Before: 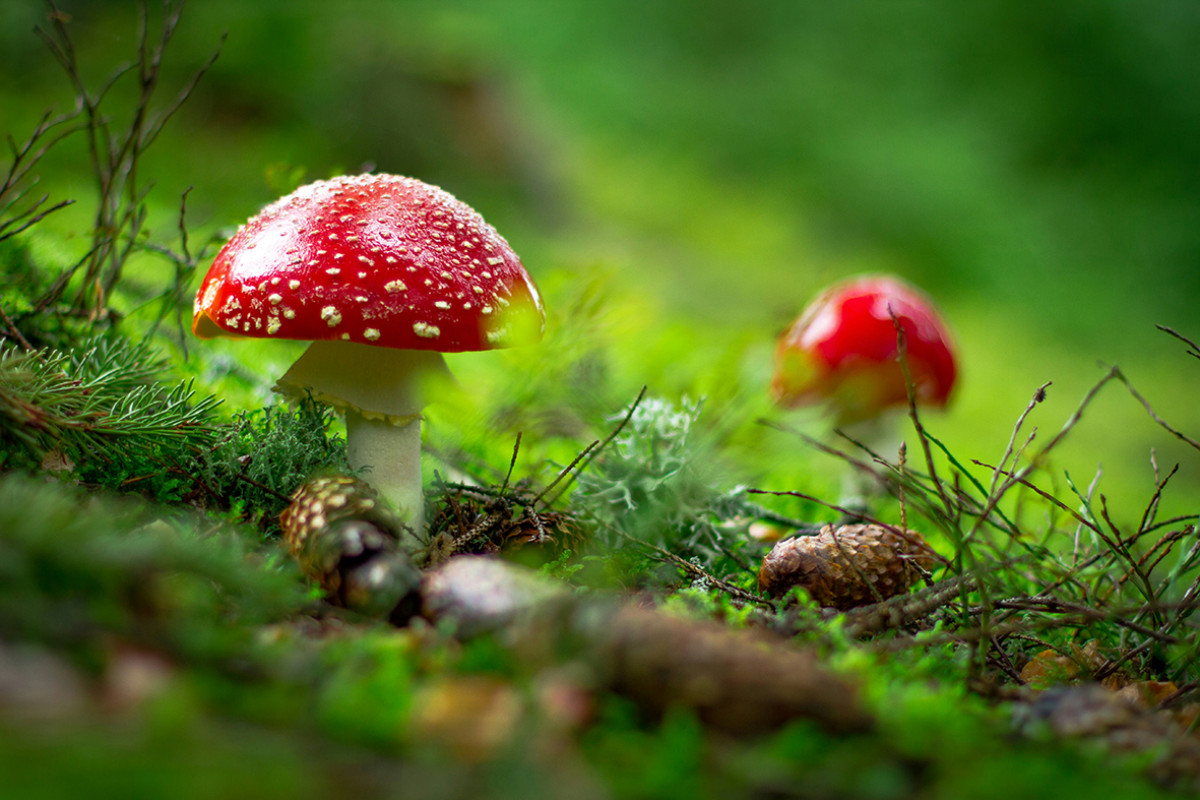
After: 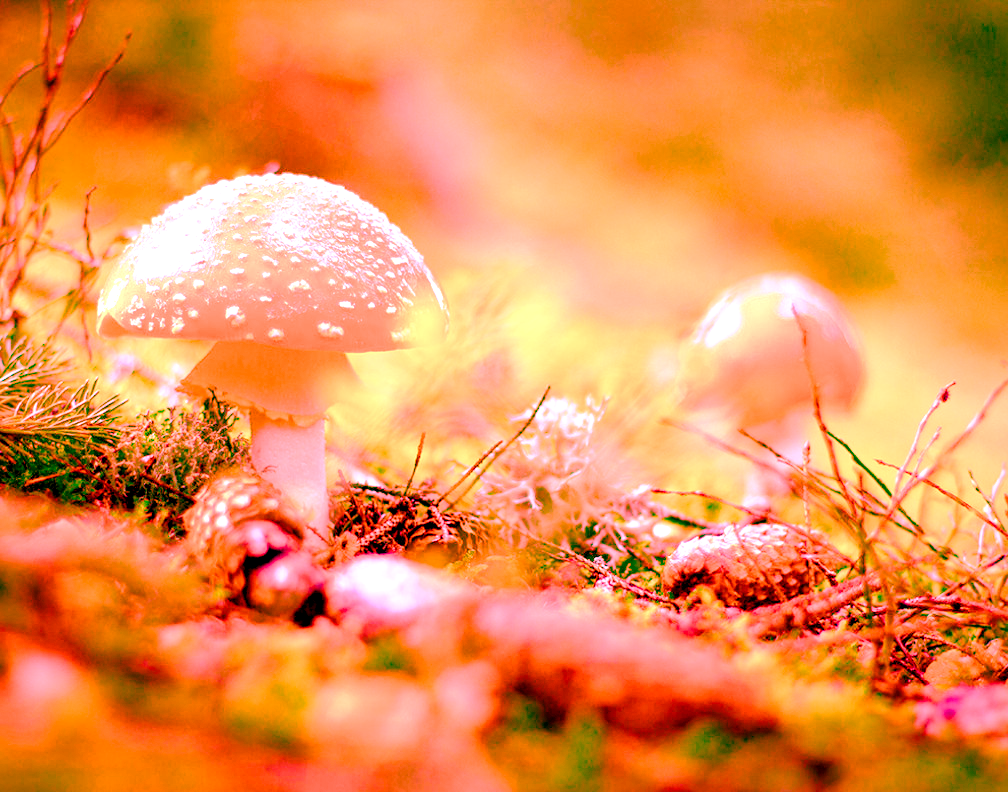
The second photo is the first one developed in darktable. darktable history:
crop: left 8.026%, right 7.374%
color balance rgb: shadows lift › chroma 1%, shadows lift › hue 240.84°, highlights gain › chroma 2%, highlights gain › hue 73.2°, global offset › luminance -0.5%, perceptual saturation grading › global saturation 20%, perceptual saturation grading › highlights -25%, perceptual saturation grading › shadows 50%, global vibrance 15%
base curve: curves: ch0 [(0, 0) (0.158, 0.273) (0.879, 0.895) (1, 1)], preserve colors none
white balance: red 4.26, blue 1.802
